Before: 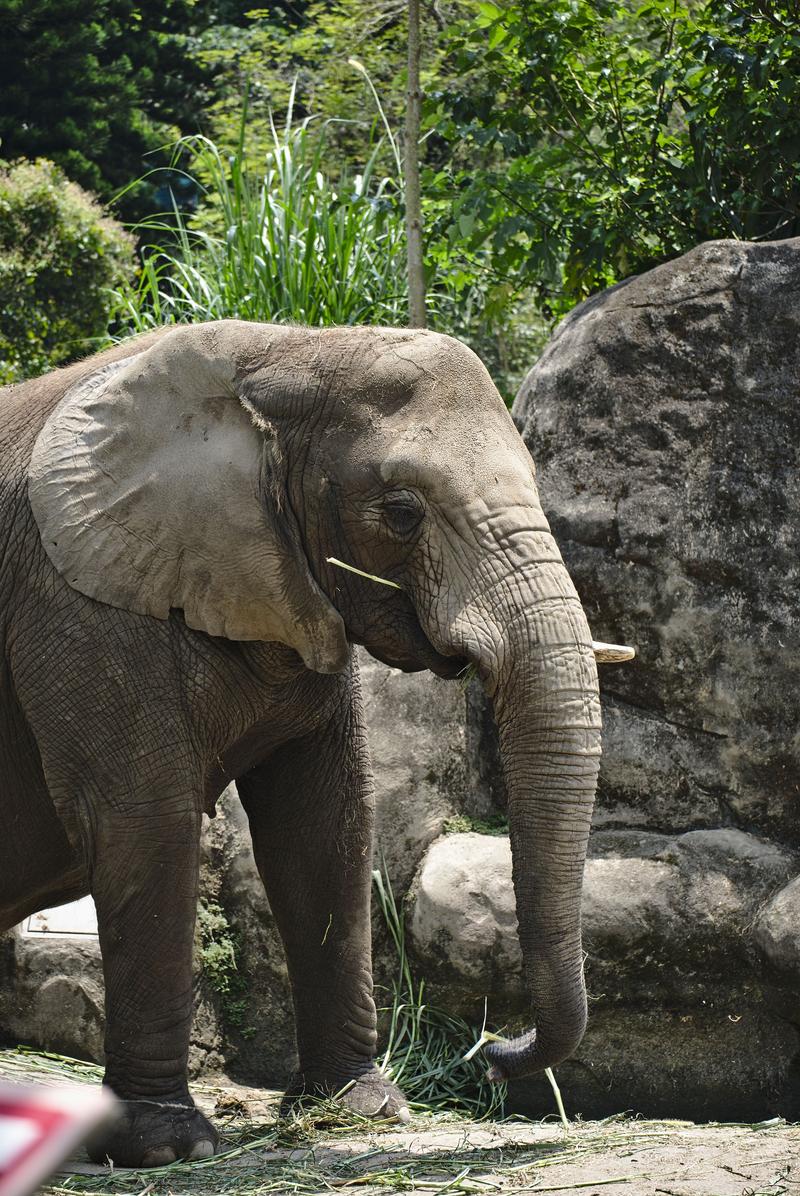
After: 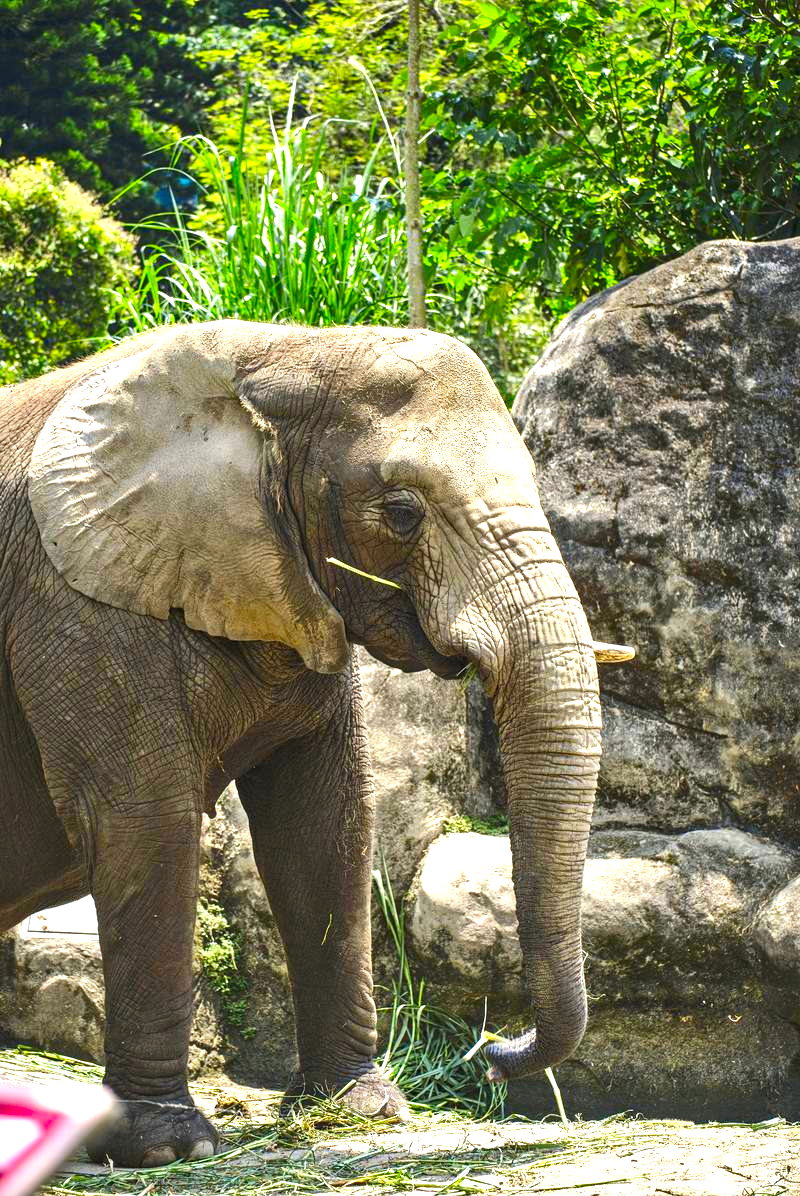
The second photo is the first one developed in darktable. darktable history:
color contrast: green-magenta contrast 1.55, blue-yellow contrast 1.83
local contrast: on, module defaults
exposure: black level correction 0, exposure 1.1 EV, compensate highlight preservation false
